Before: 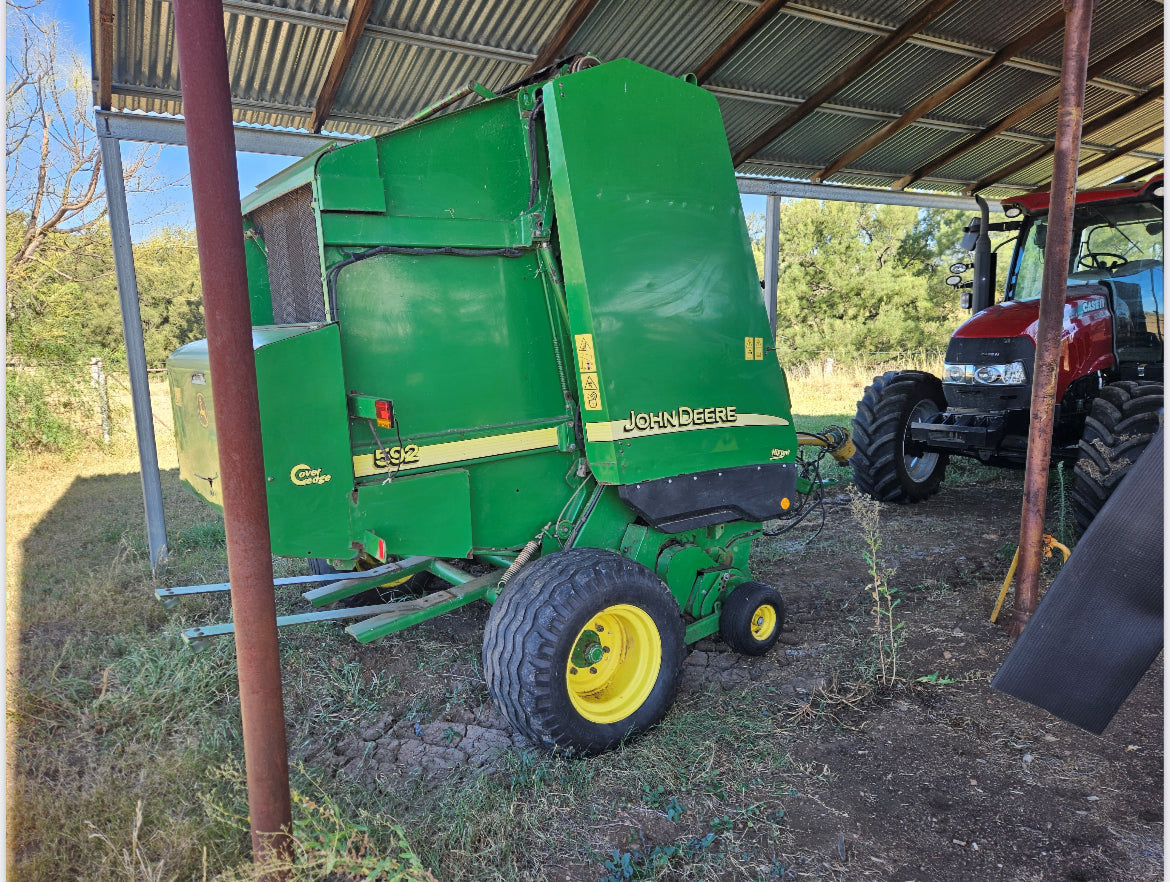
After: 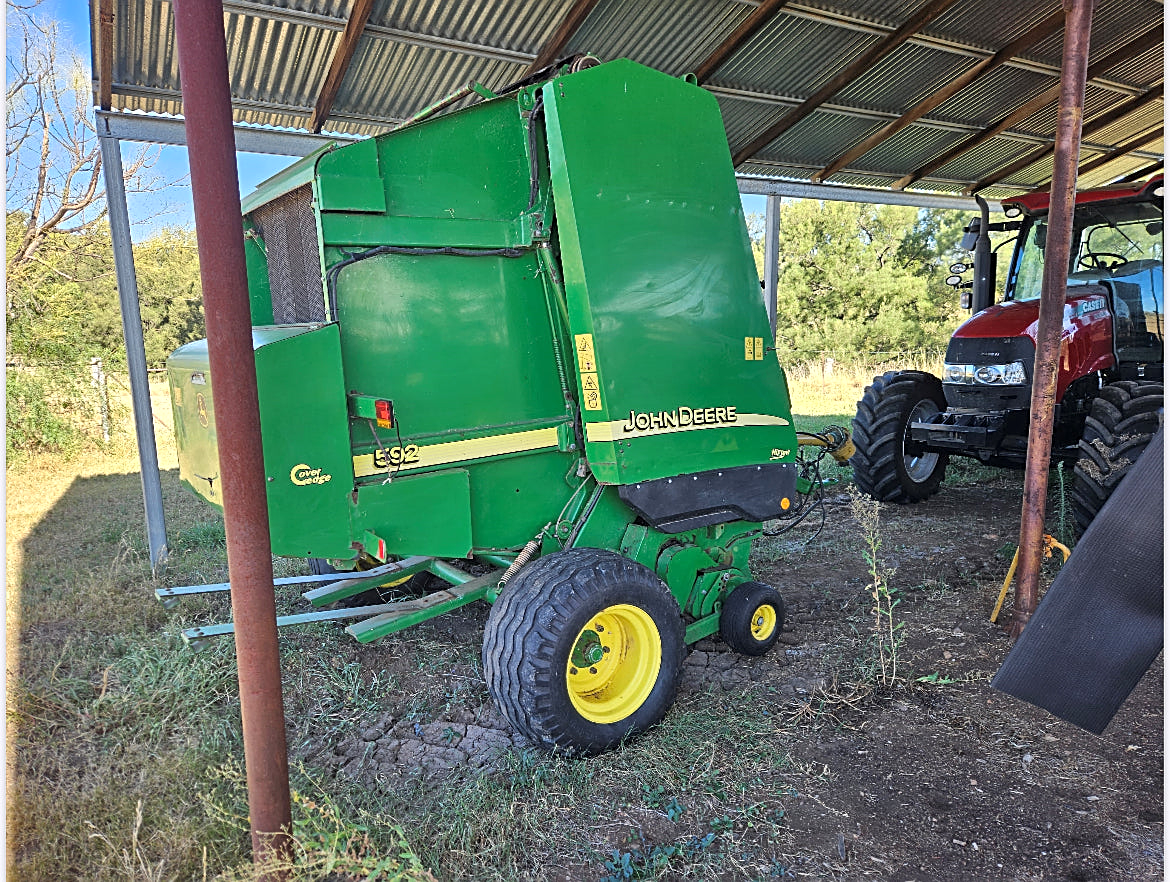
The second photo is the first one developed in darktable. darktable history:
sharpen: on, module defaults
exposure: exposure 0.173 EV, compensate exposure bias true, compensate highlight preservation false
